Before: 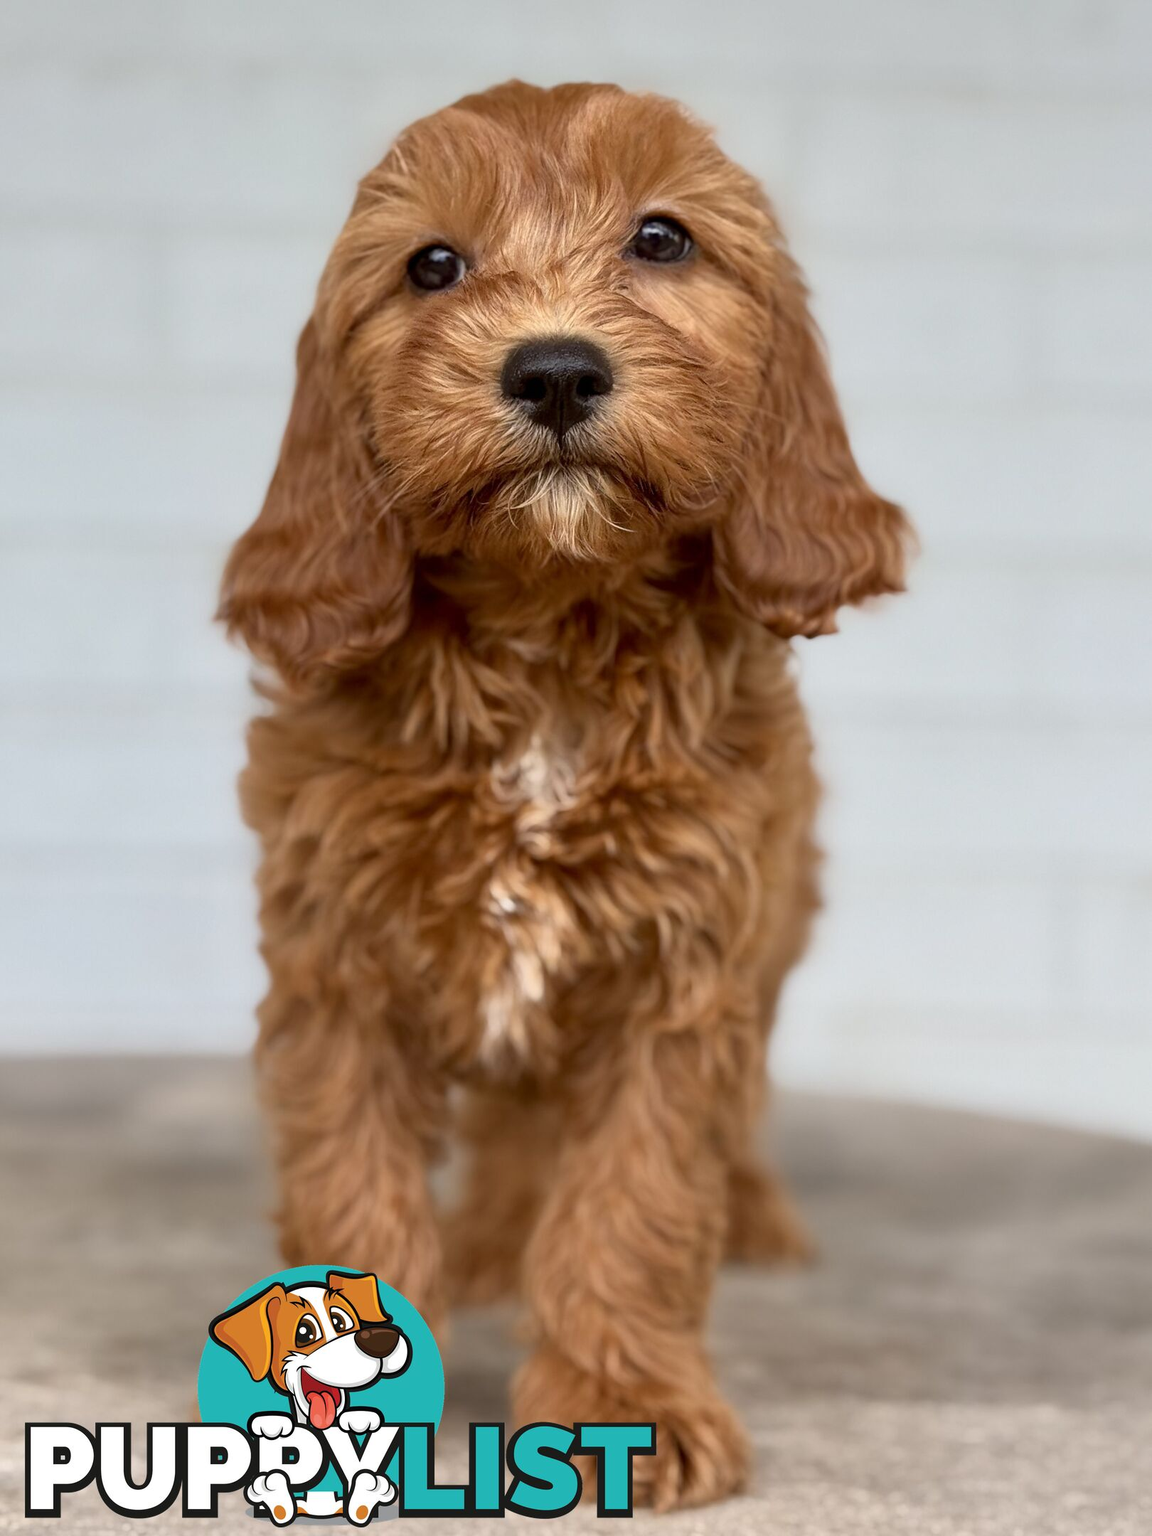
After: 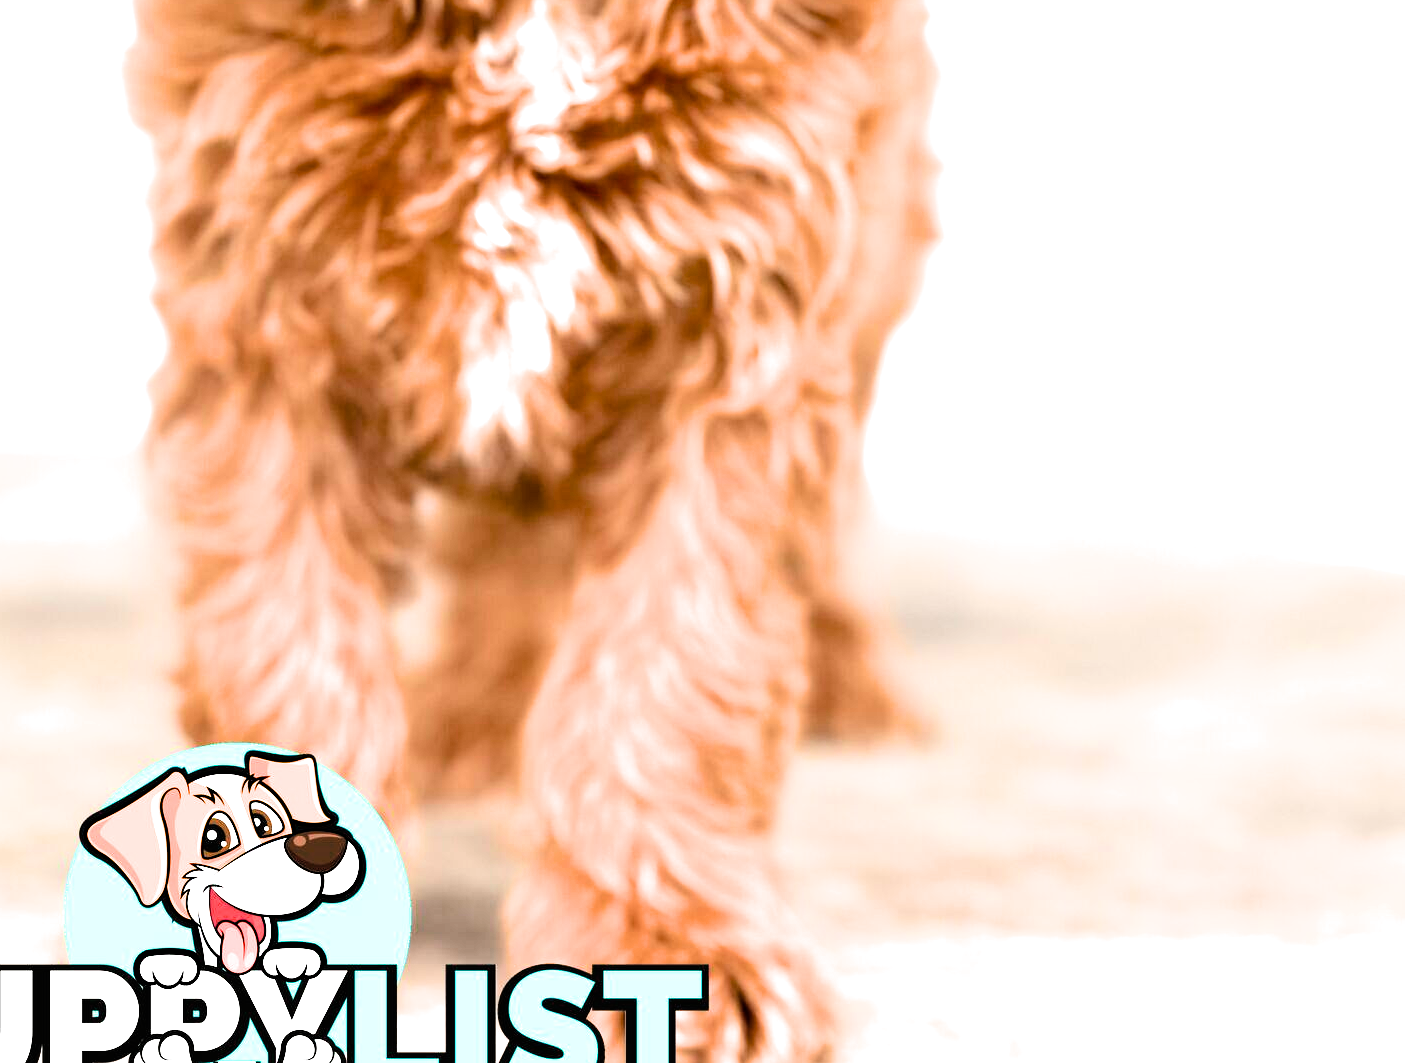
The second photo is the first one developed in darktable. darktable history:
exposure: black level correction 0, exposure 1.441 EV, compensate highlight preservation false
crop and rotate: left 13.267%, top 47.98%, bottom 2.774%
filmic rgb: black relative exposure -3.78 EV, white relative exposure 2.4 EV, threshold 3.04 EV, dynamic range scaling -49.5%, hardness 3.44, latitude 30.8%, contrast 1.814, enable highlight reconstruction true
